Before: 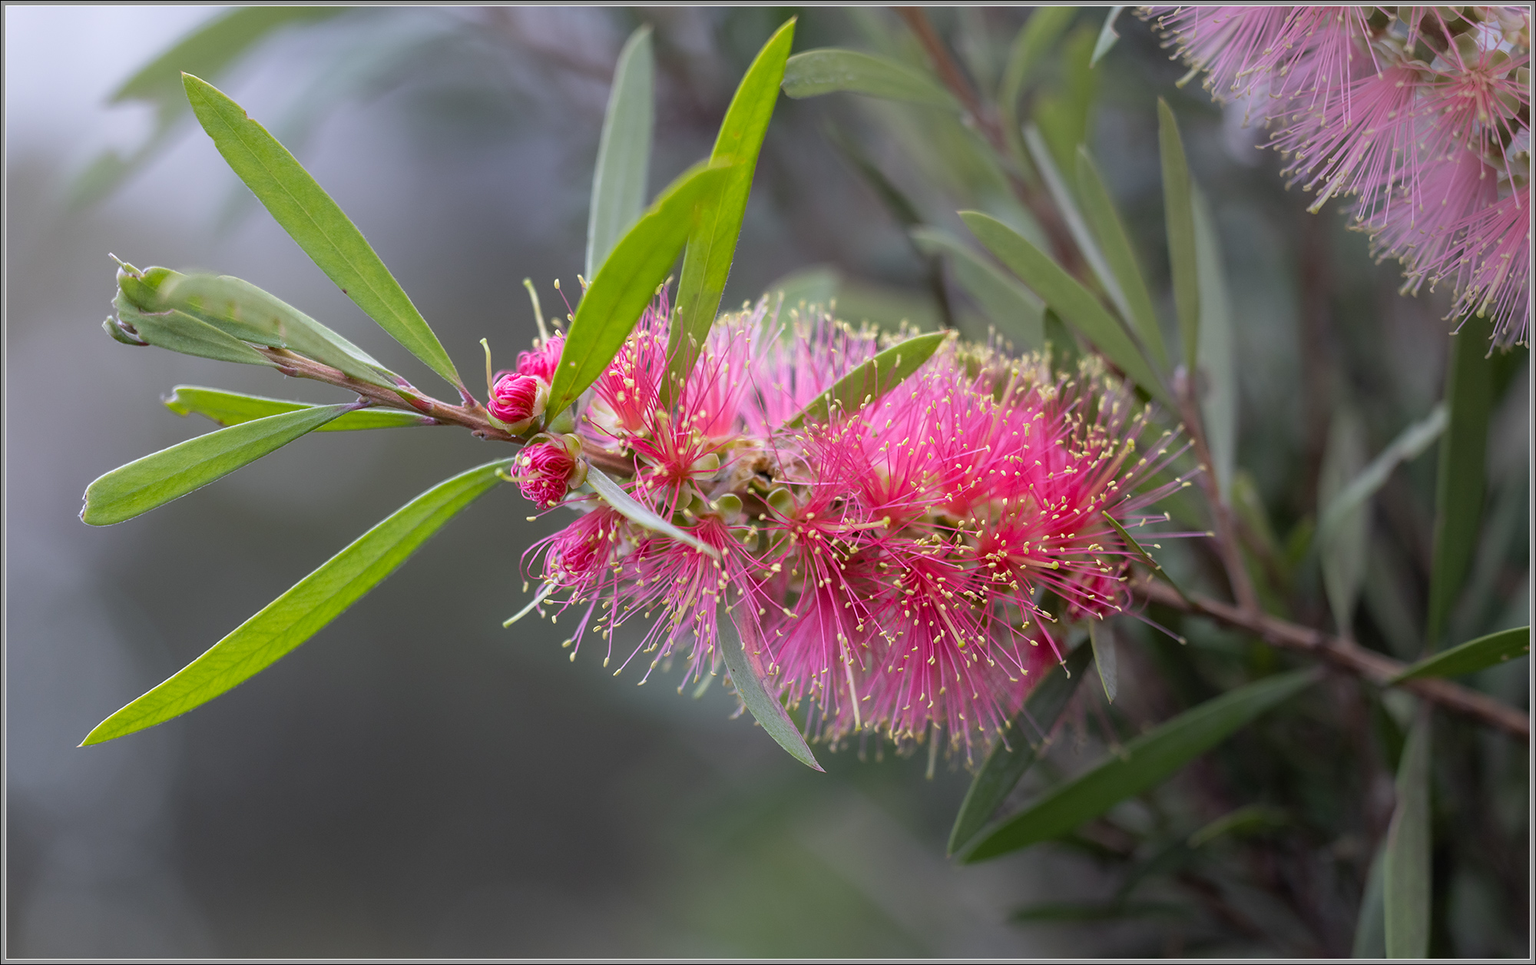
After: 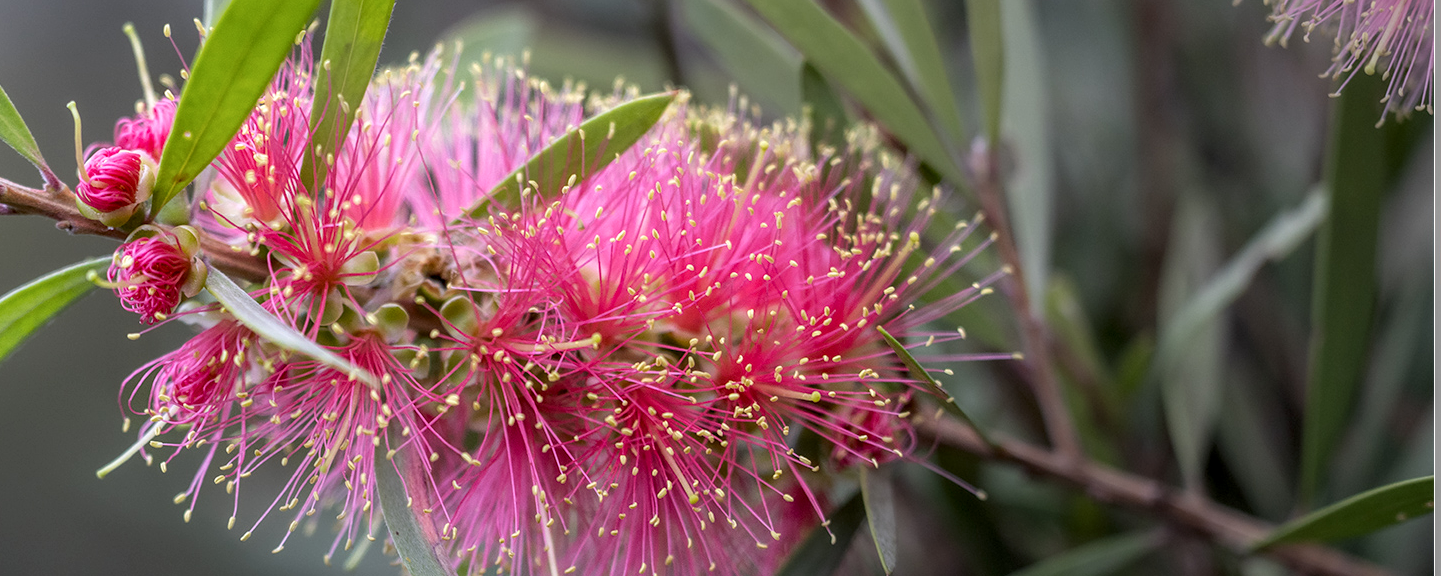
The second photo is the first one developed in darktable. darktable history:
crop and rotate: left 27.938%, top 27.046%, bottom 27.046%
local contrast: detail 130%
